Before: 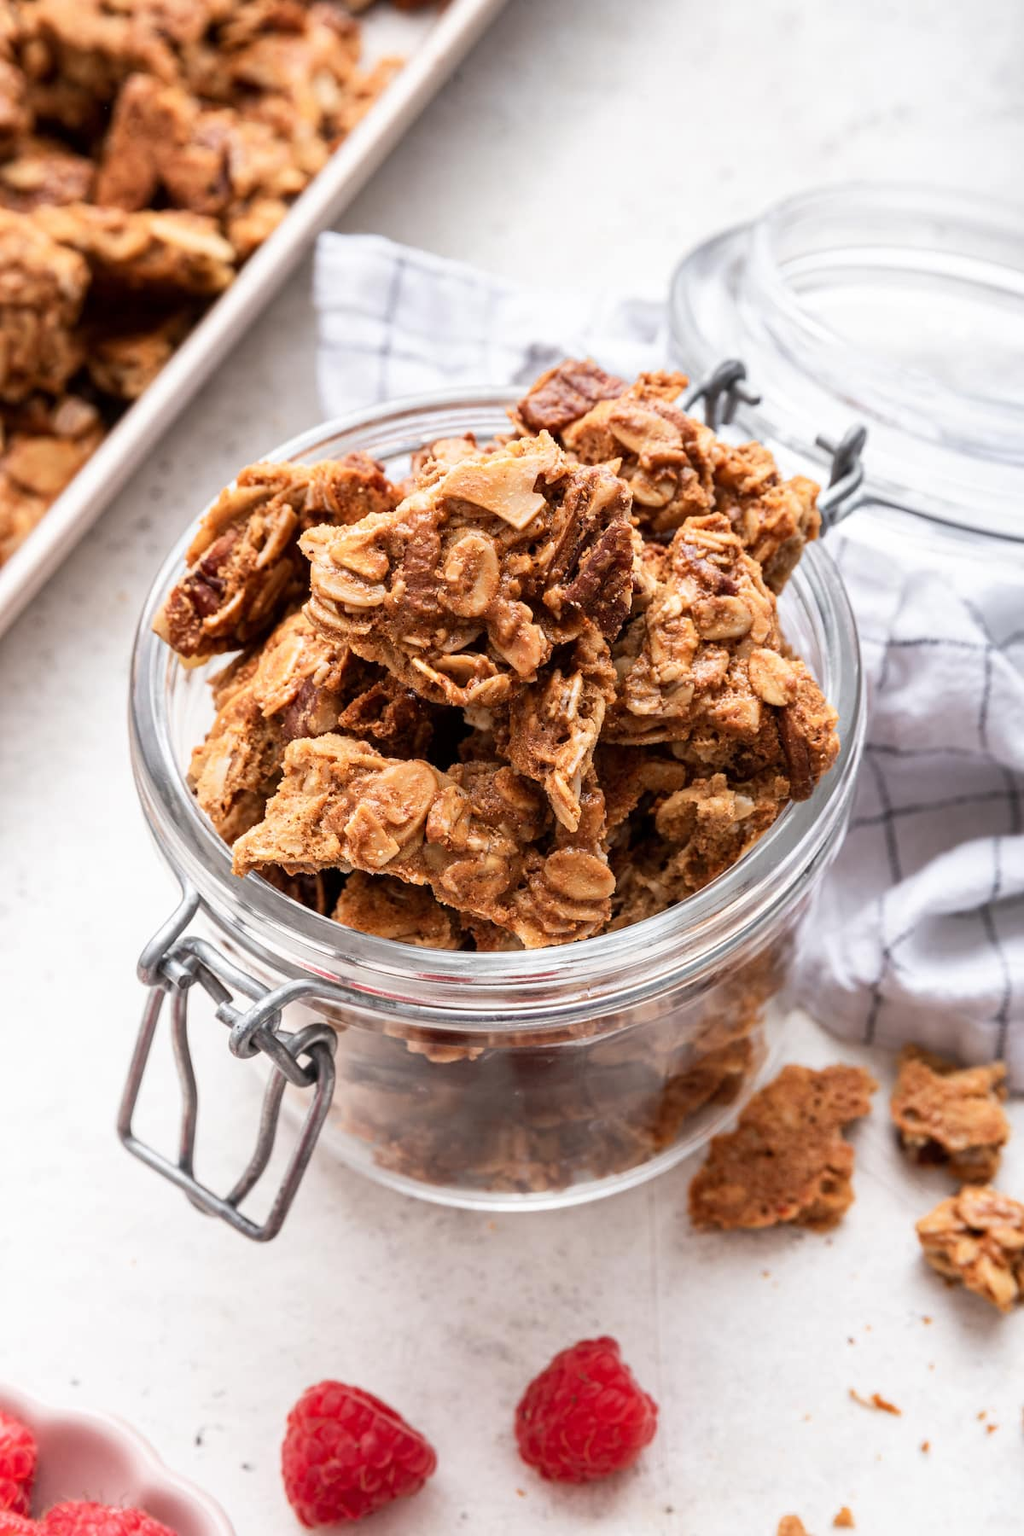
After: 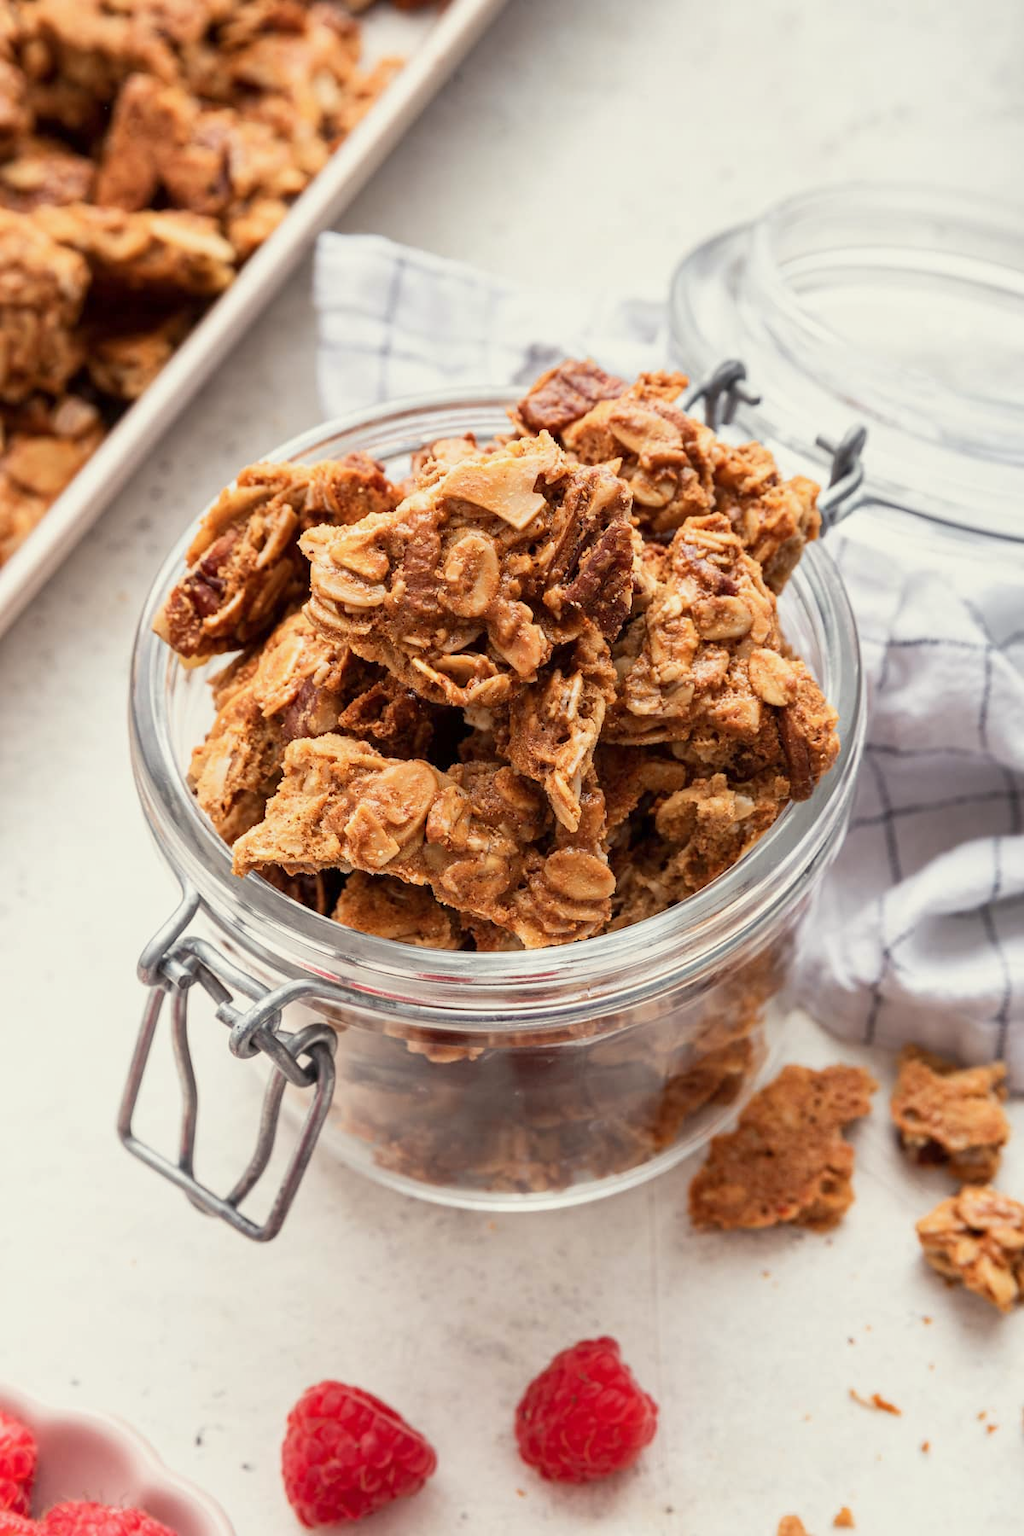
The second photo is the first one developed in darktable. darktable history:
color balance rgb: highlights gain › luminance 5.559%, highlights gain › chroma 2.544%, highlights gain › hue 91.45°, perceptual saturation grading › global saturation 0.331%, contrast -10.175%
tone equalizer: mask exposure compensation -0.514 EV
